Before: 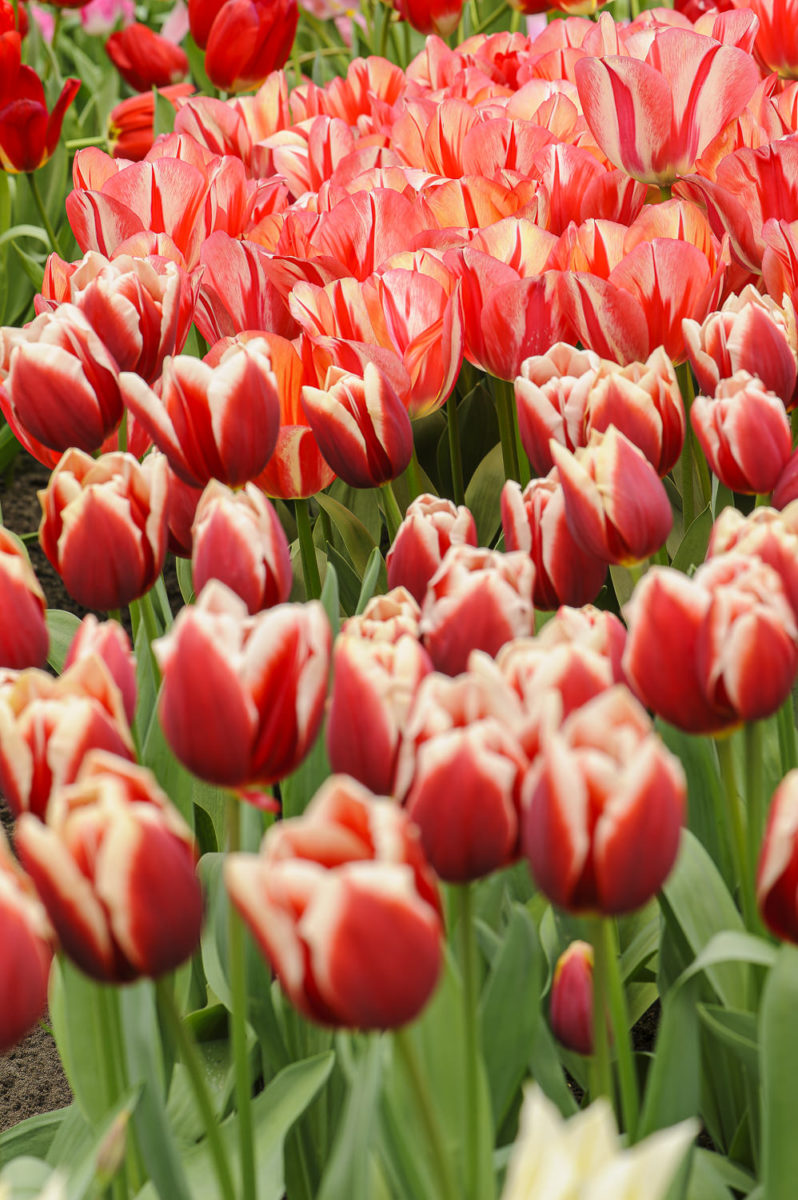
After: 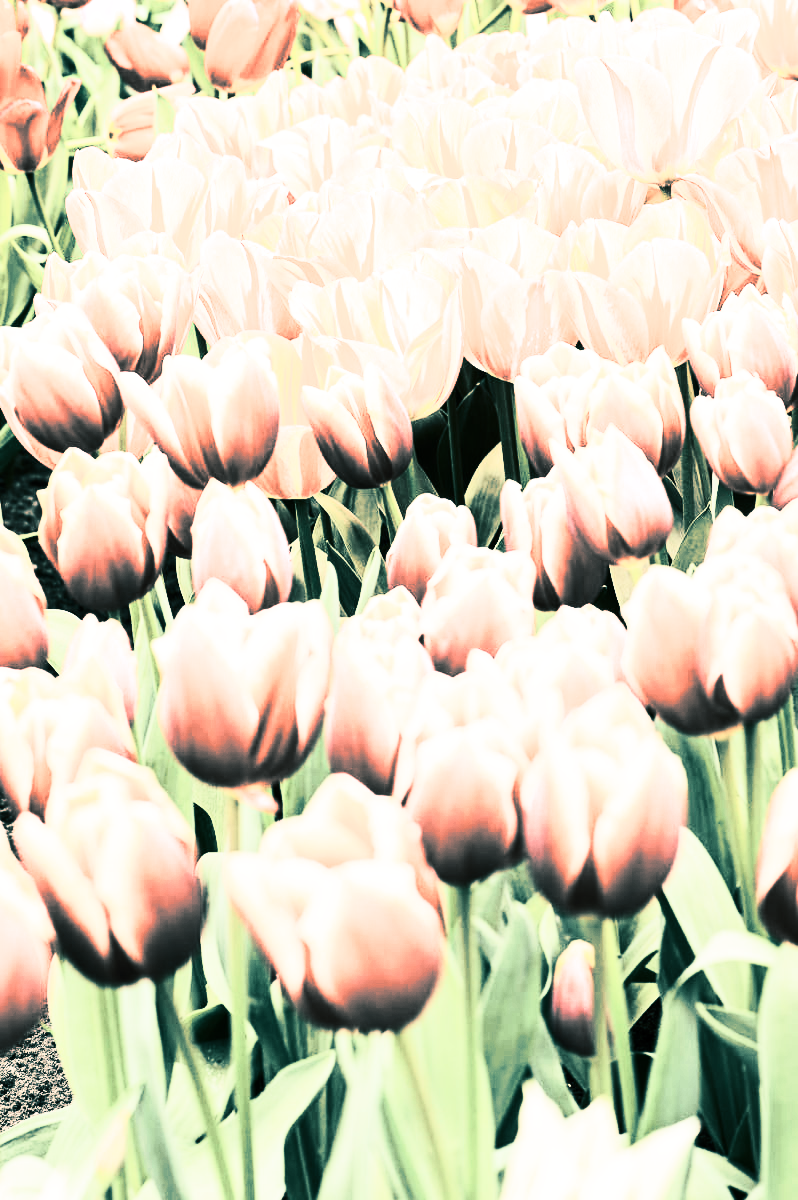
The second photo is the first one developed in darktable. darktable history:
color correction: saturation 0.5
base curve: curves: ch0 [(0, 0) (0.495, 0.917) (1, 1)], preserve colors none
contrast brightness saturation: contrast 0.93, brightness 0.2
split-toning: shadows › hue 186.43°, highlights › hue 49.29°, compress 30.29%
